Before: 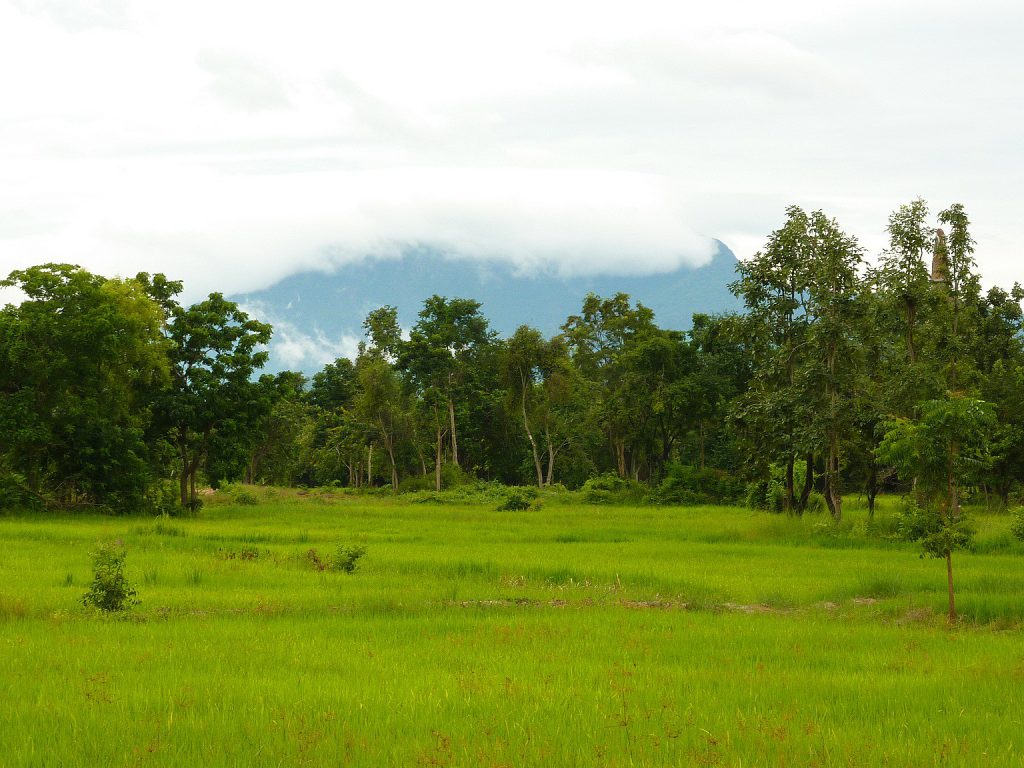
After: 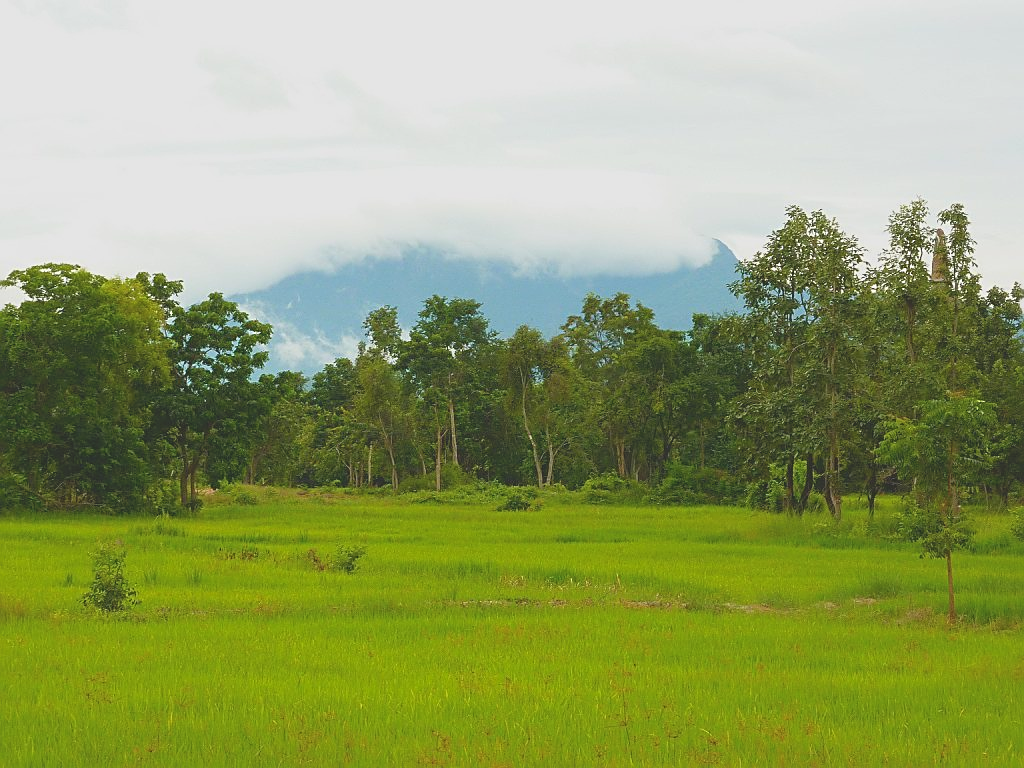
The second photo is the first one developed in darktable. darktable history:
sharpen: on, module defaults
tone curve: curves: ch0 [(0, 0.172) (1, 0.91)], color space Lab, independent channels, preserve colors none
